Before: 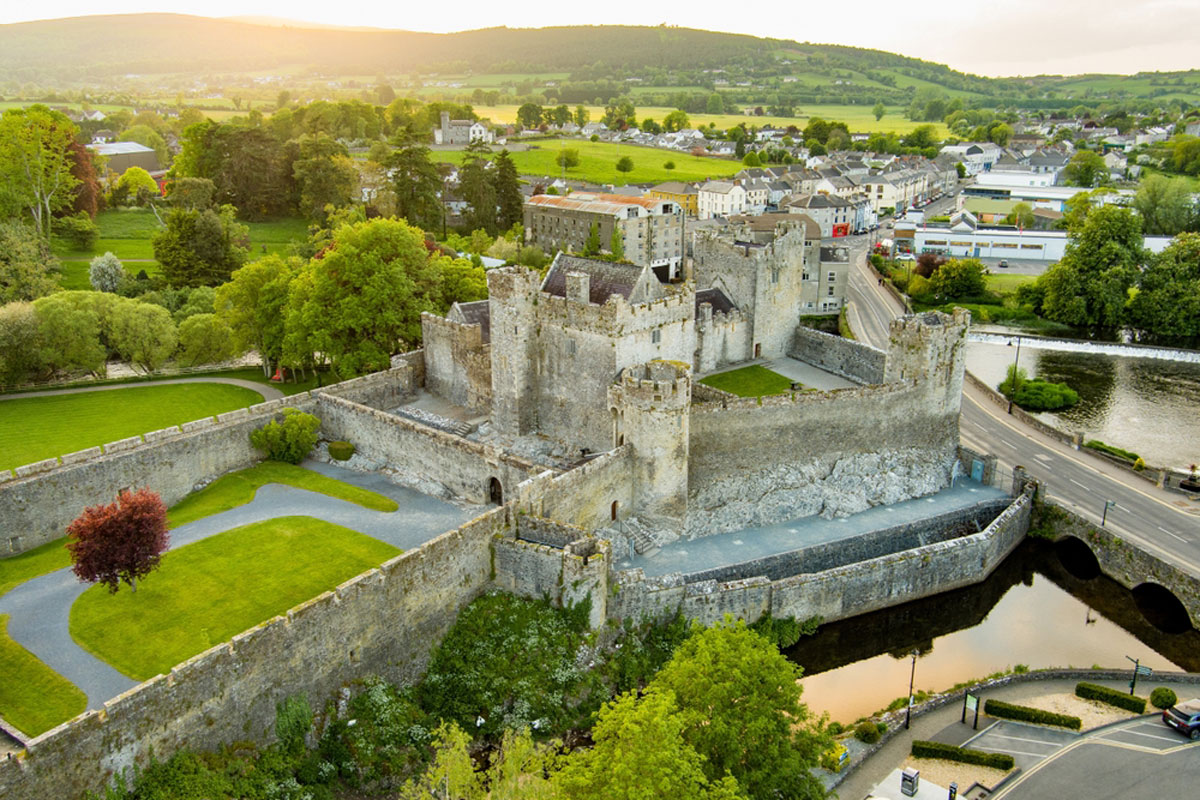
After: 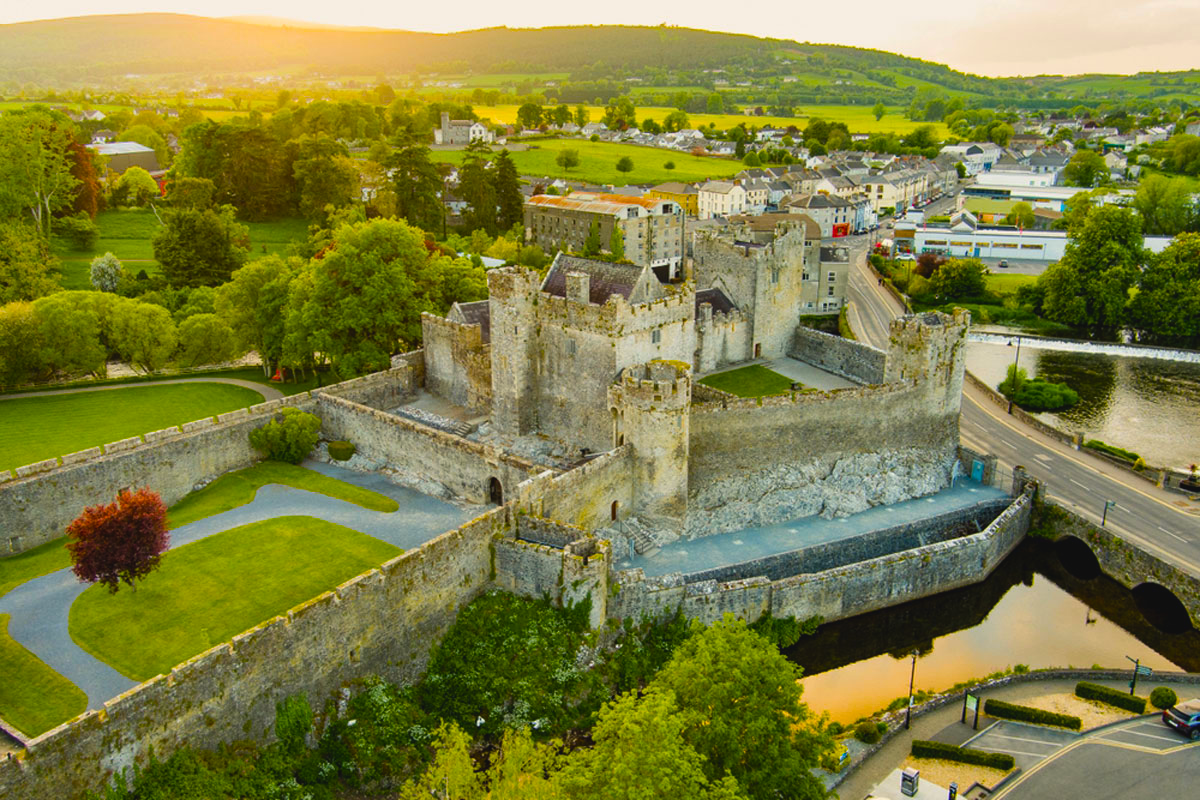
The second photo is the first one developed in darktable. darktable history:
color balance rgb: highlights gain › chroma 2.164%, highlights gain › hue 75.11°, global offset › luminance 0.487%, global offset › hue 172.34°, perceptual saturation grading › global saturation 31.237%, perceptual brilliance grading › highlights 9.534%, perceptual brilliance grading › mid-tones 5.109%, global vibrance 41.24%
exposure: exposure -0.491 EV, compensate highlight preservation false
